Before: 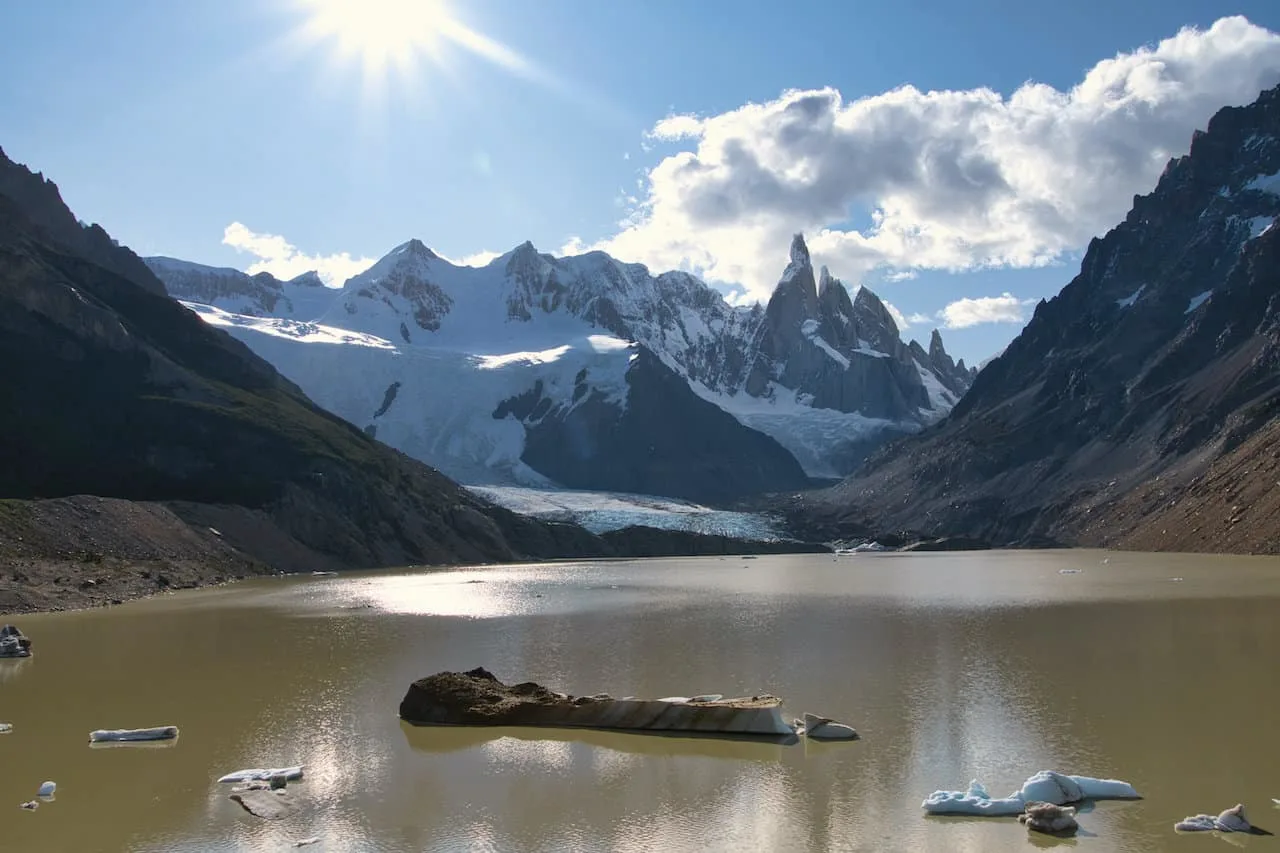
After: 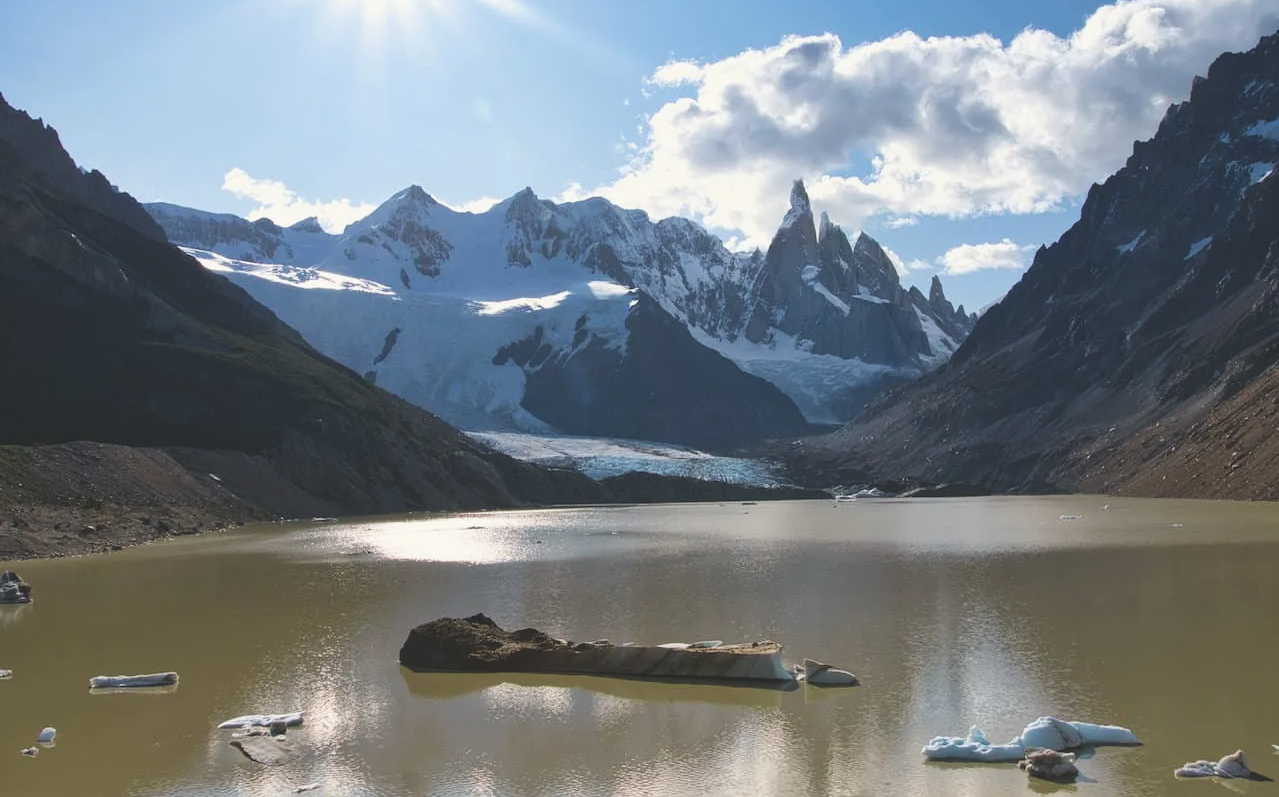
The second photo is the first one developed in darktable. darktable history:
local contrast: mode bilateral grid, contrast 99, coarseness 100, detail 90%, midtone range 0.2
crop and rotate: top 6.474%
tone curve: curves: ch0 [(0, 0) (0.08, 0.06) (0.17, 0.14) (0.5, 0.5) (0.83, 0.86) (0.92, 0.94) (1, 1)], preserve colors none
exposure: black level correction -0.023, exposure -0.033 EV, compensate exposure bias true, compensate highlight preservation false
